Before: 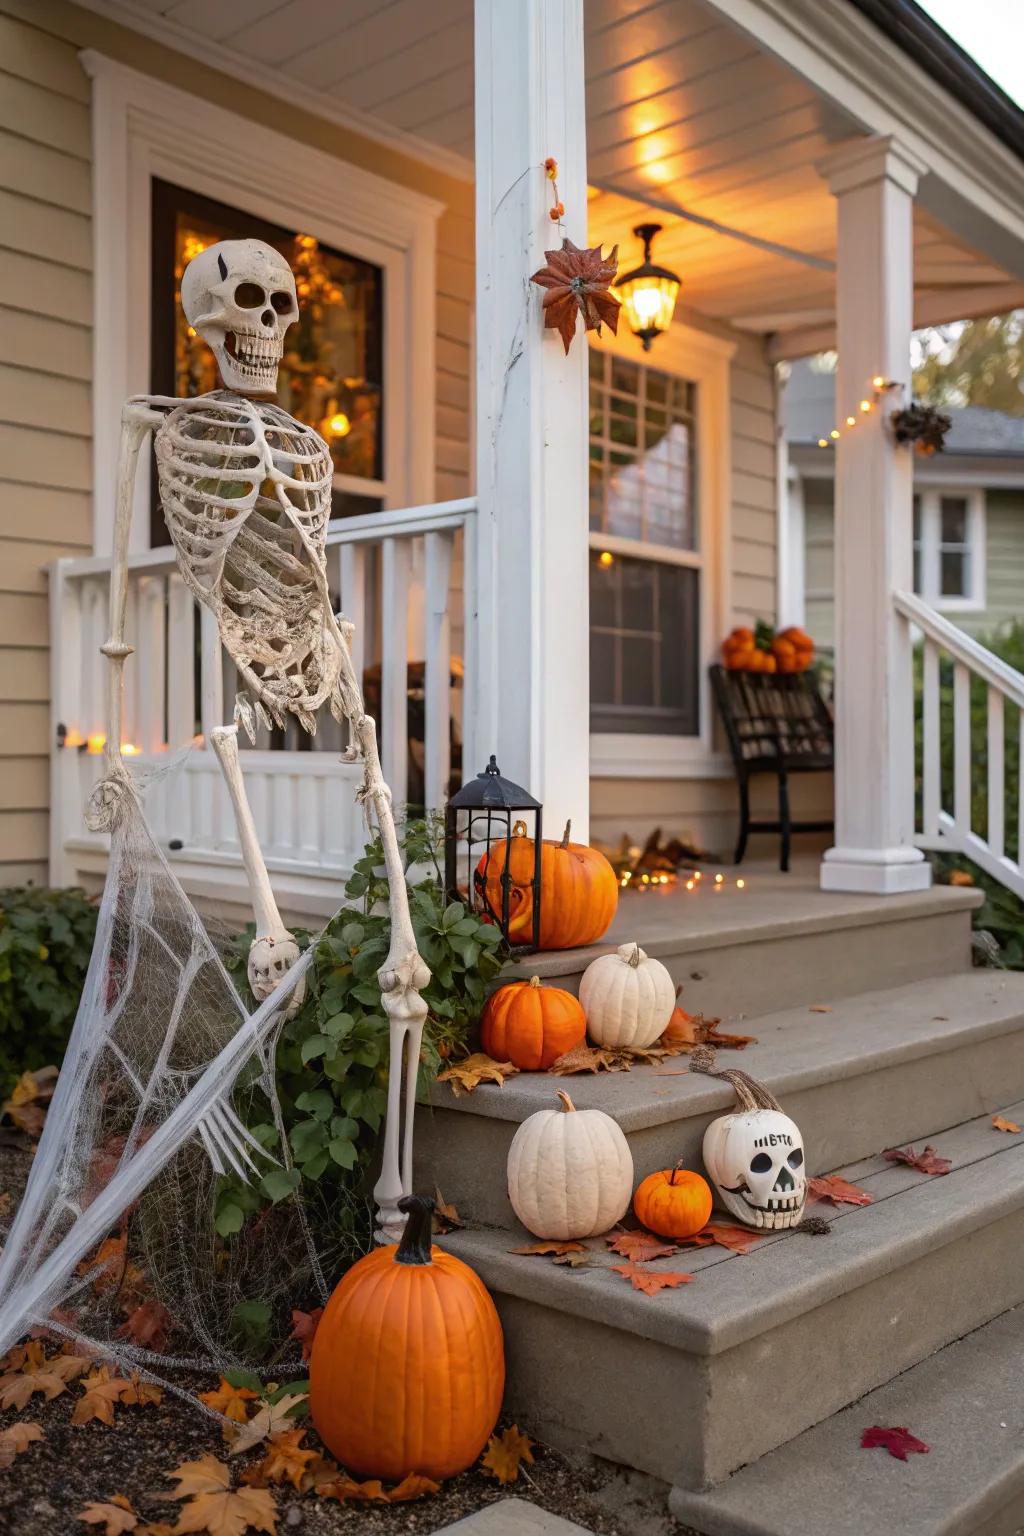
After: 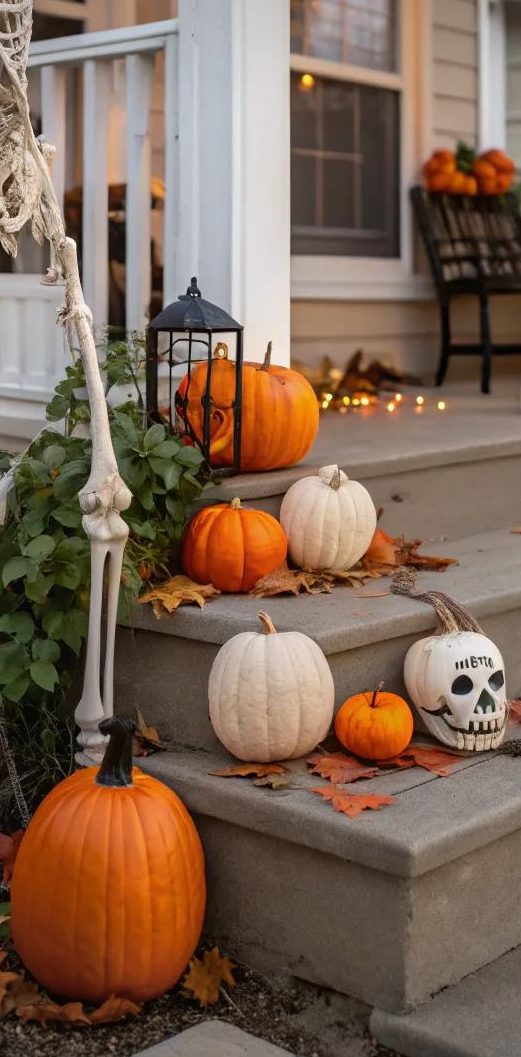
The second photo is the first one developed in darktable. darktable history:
crop and rotate: left 29.237%, top 31.152%, right 19.807%
vignetting: fall-off radius 60.92%
